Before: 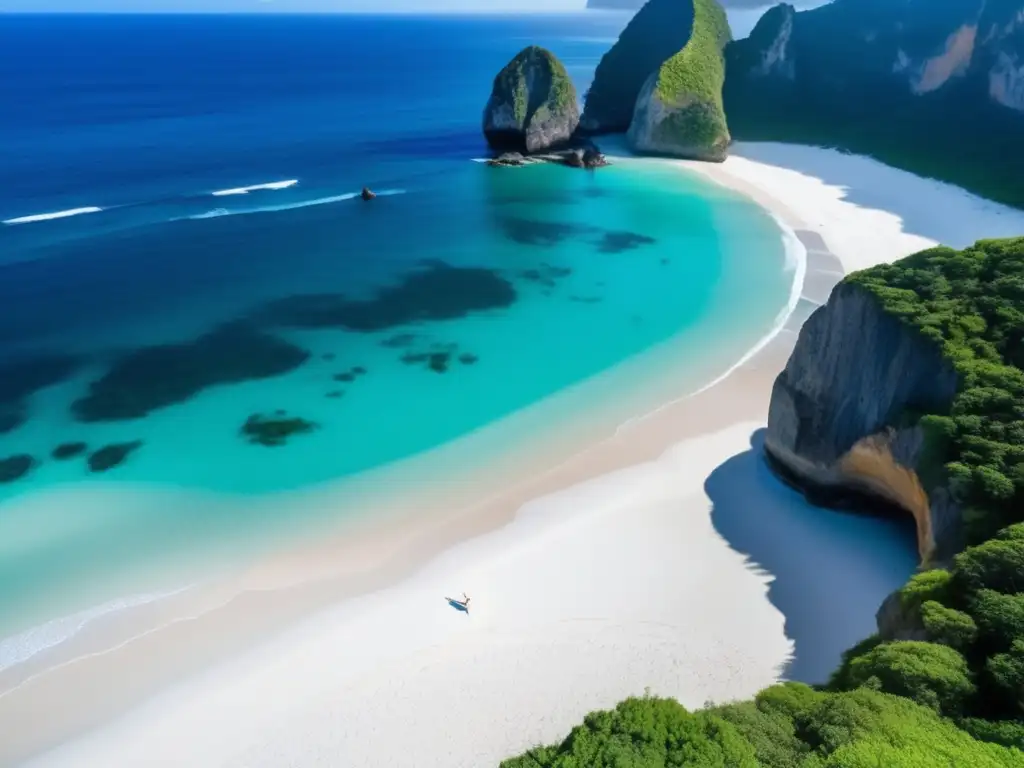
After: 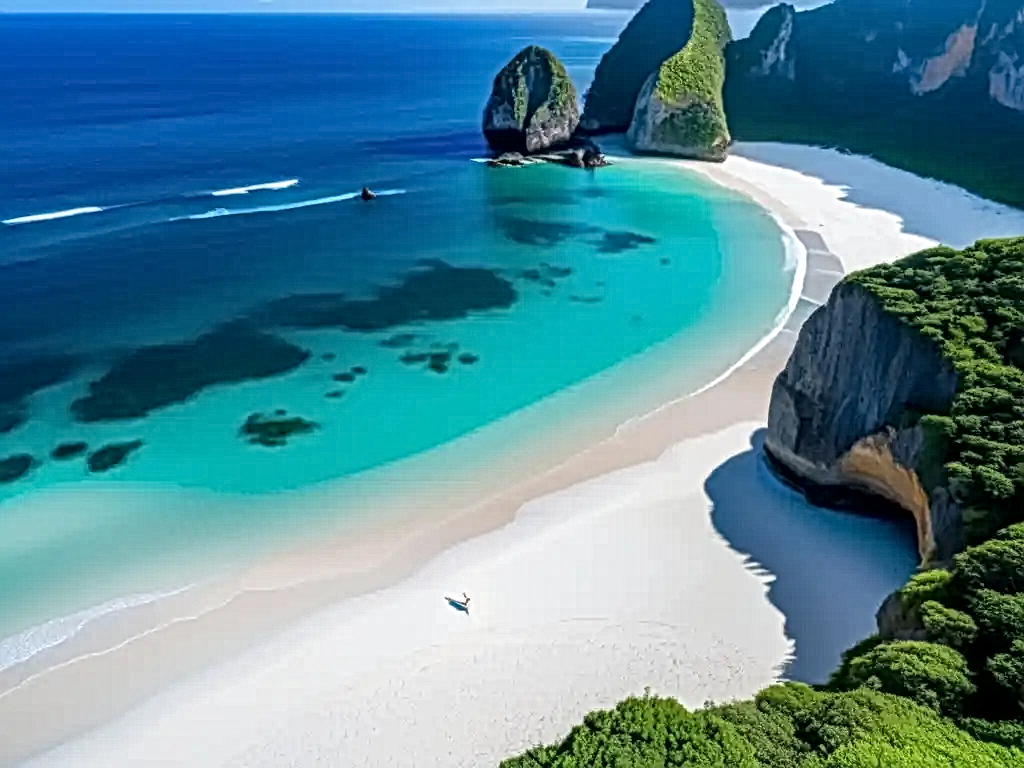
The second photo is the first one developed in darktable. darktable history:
local contrast: mode bilateral grid, contrast 19, coarseness 3, detail 300%, midtone range 0.2
exposure: black level correction 0.002, compensate highlight preservation false
